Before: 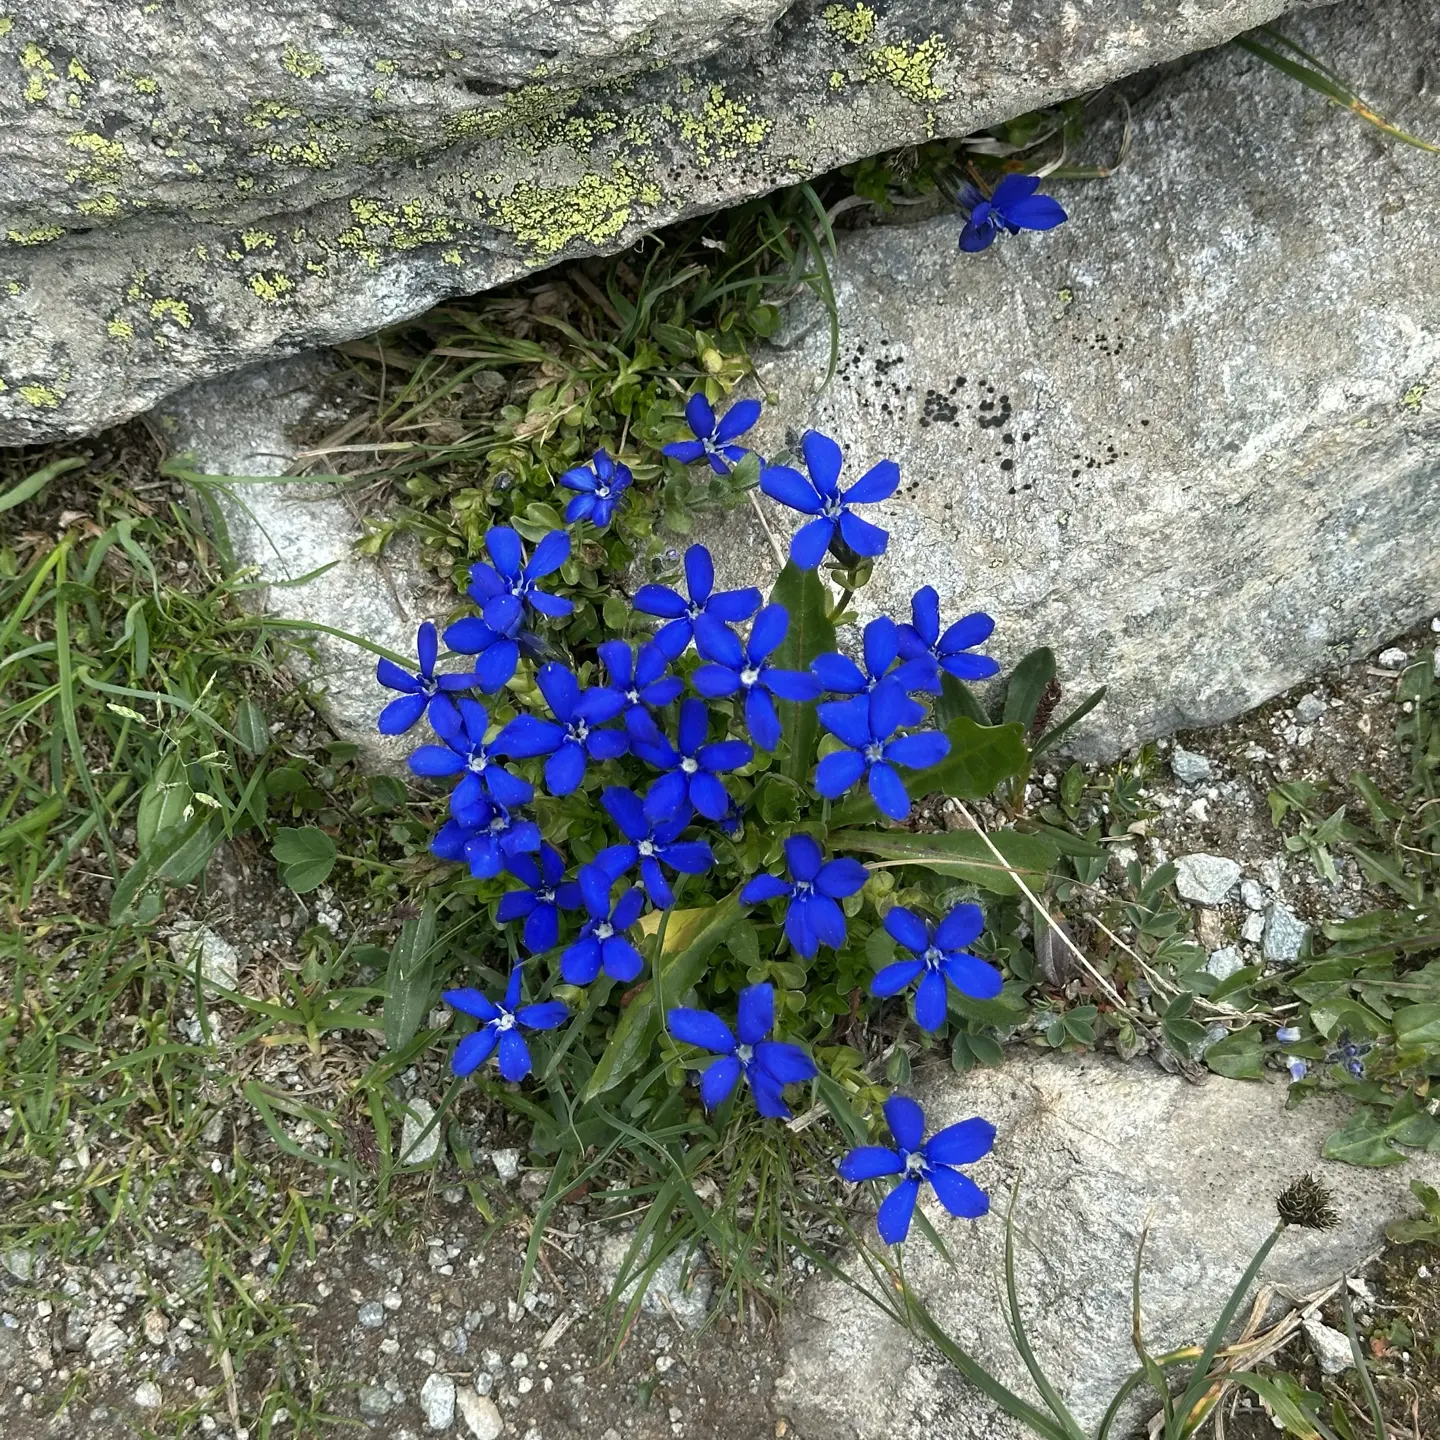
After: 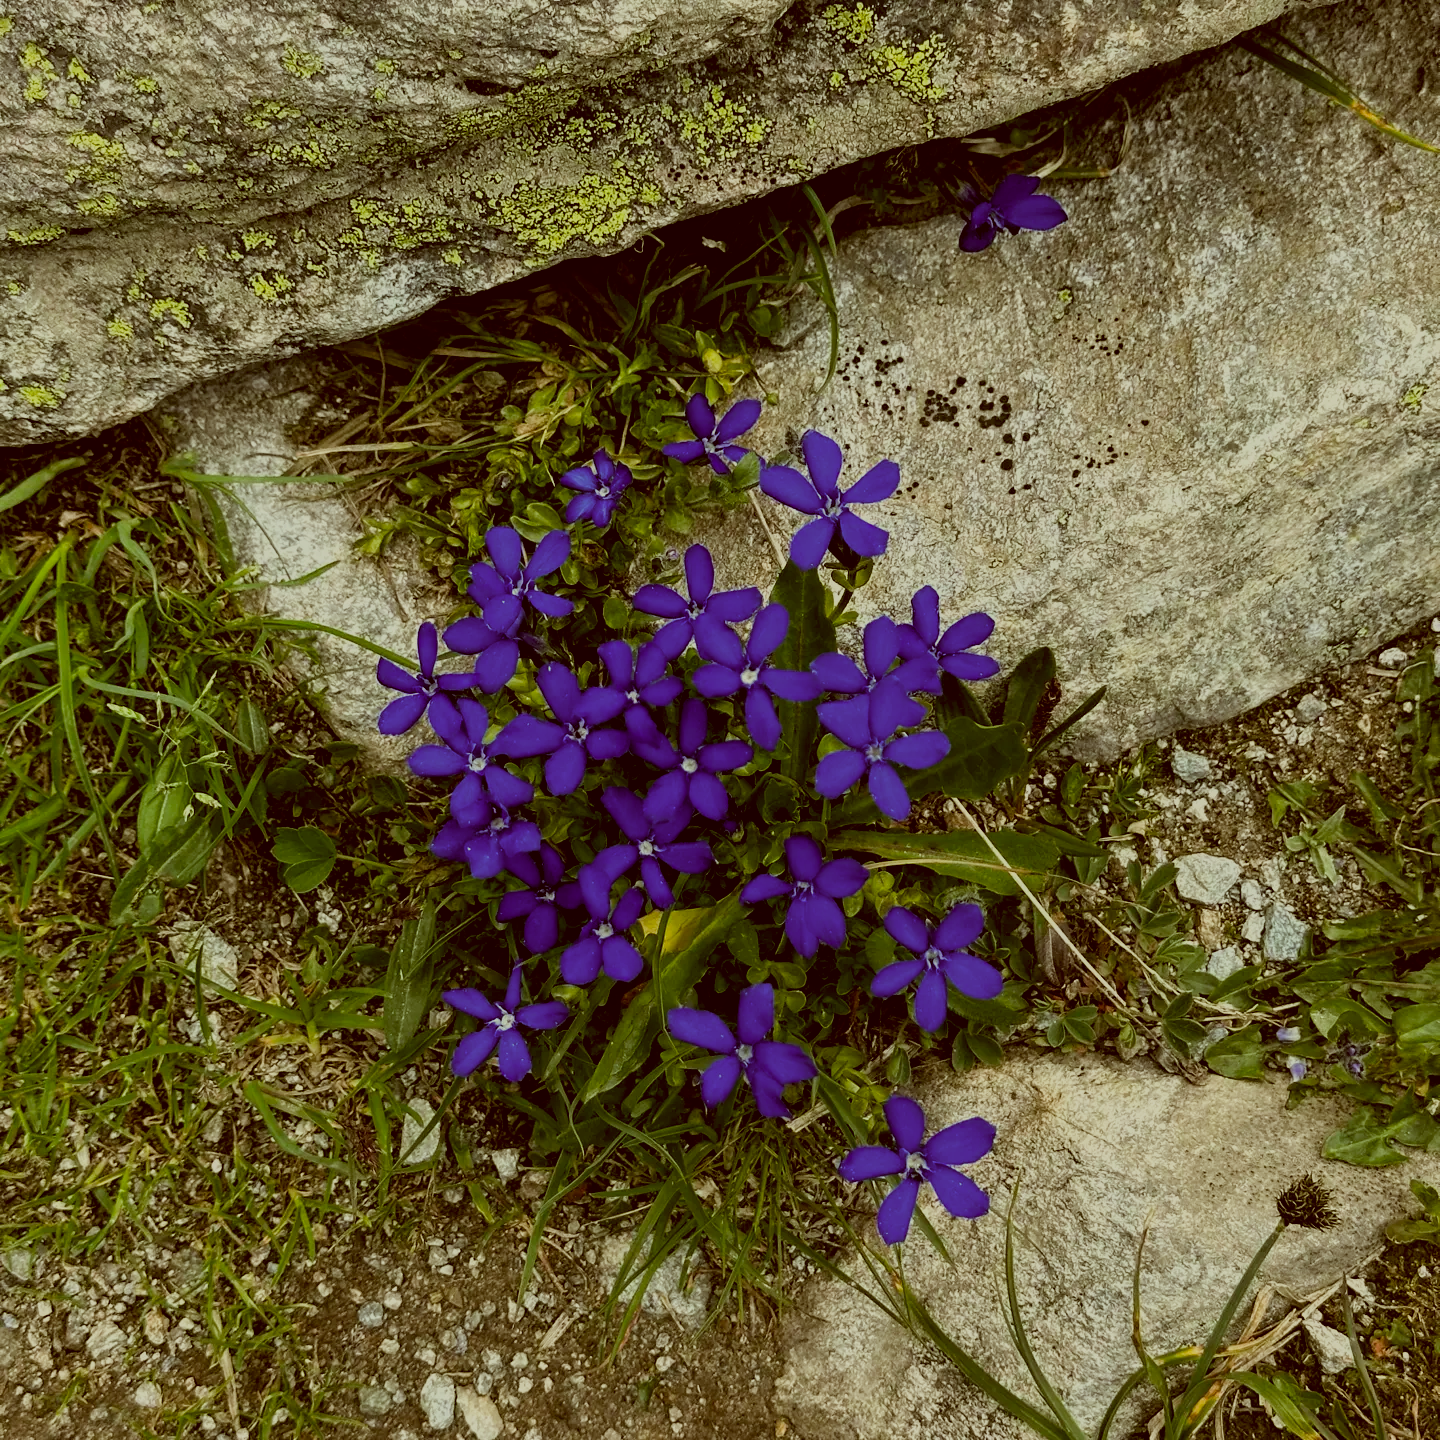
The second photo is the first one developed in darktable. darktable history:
color balance: lift [1, 1.001, 0.999, 1.001], gamma [1, 1.004, 1.007, 0.993], gain [1, 0.991, 0.987, 1.013], contrast 10%, output saturation 120%
exposure: black level correction 0.009, exposure -0.637 EV, compensate highlight preservation false
color correction: highlights a* -5.3, highlights b* 9.8, shadows a* 9.8, shadows b* 24.26
filmic rgb: black relative exposure -16 EV, white relative exposure 6.12 EV, hardness 5.22
local contrast: highlights 100%, shadows 100%, detail 120%, midtone range 0.2
